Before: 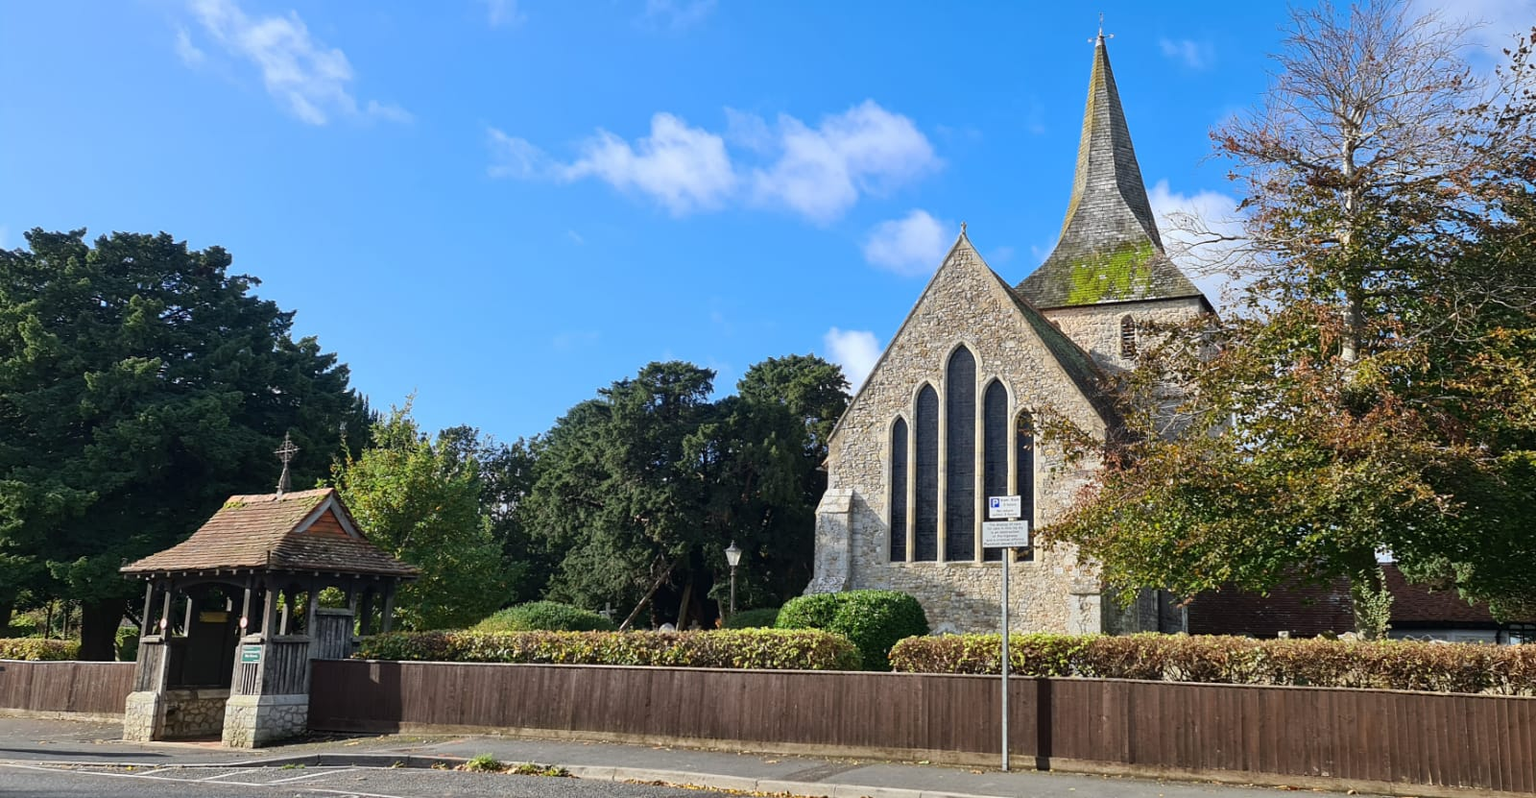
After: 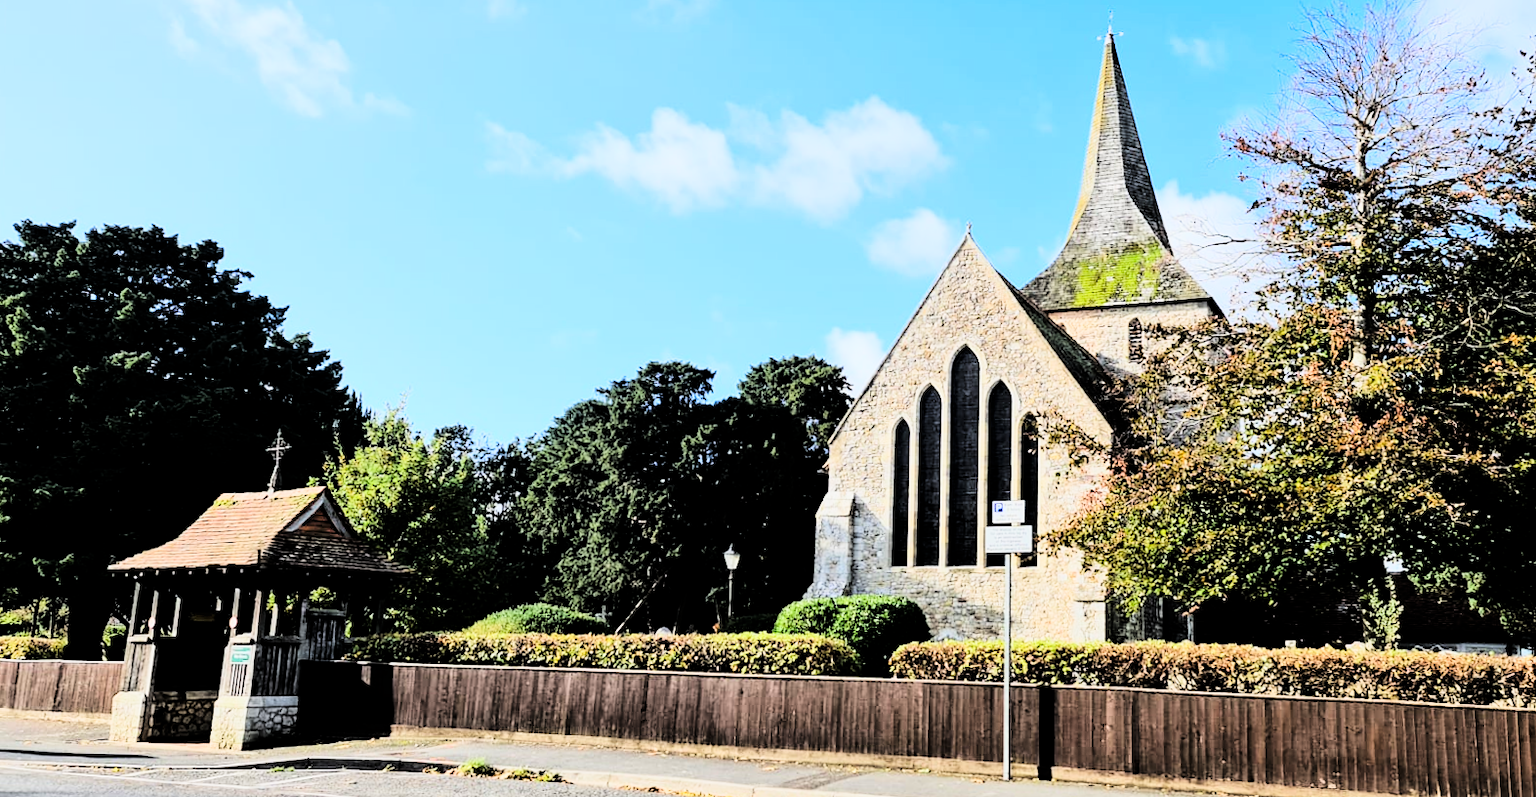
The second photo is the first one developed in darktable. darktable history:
filmic rgb: black relative exposure -5 EV, hardness 2.88, contrast 1.3, highlights saturation mix -30%
tone curve: curves: ch0 [(0, 0) (0.004, 0) (0.133, 0.071) (0.325, 0.456) (0.832, 0.957) (1, 1)], color space Lab, linked channels, preserve colors none
crop and rotate: angle -0.5°
